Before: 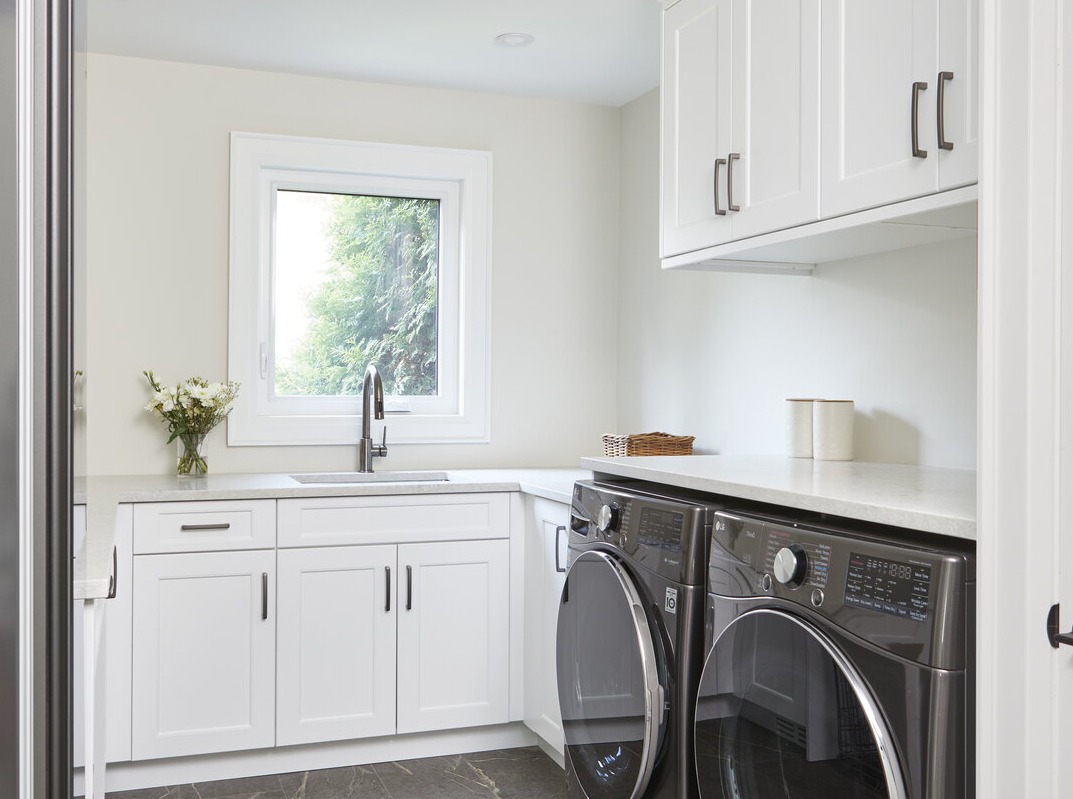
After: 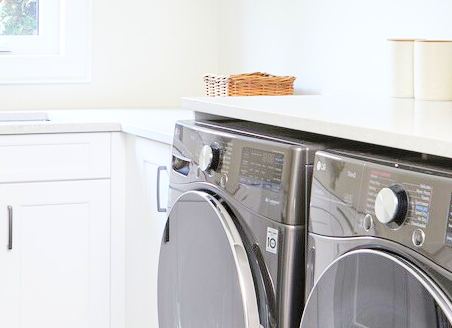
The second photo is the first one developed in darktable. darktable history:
filmic rgb: black relative exposure -7.65 EV, white relative exposure 4.56 EV, hardness 3.61, color science v6 (2022)
crop: left 37.221%, top 45.169%, right 20.63%, bottom 13.777%
levels: levels [0.008, 0.318, 0.836]
